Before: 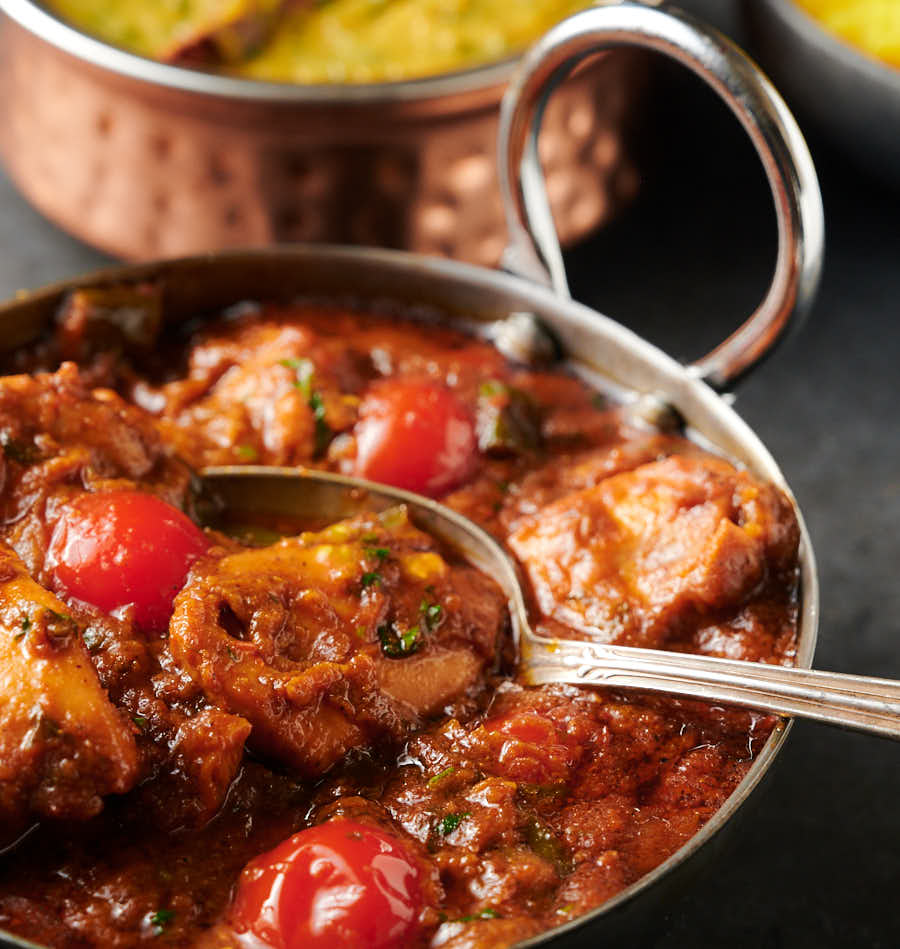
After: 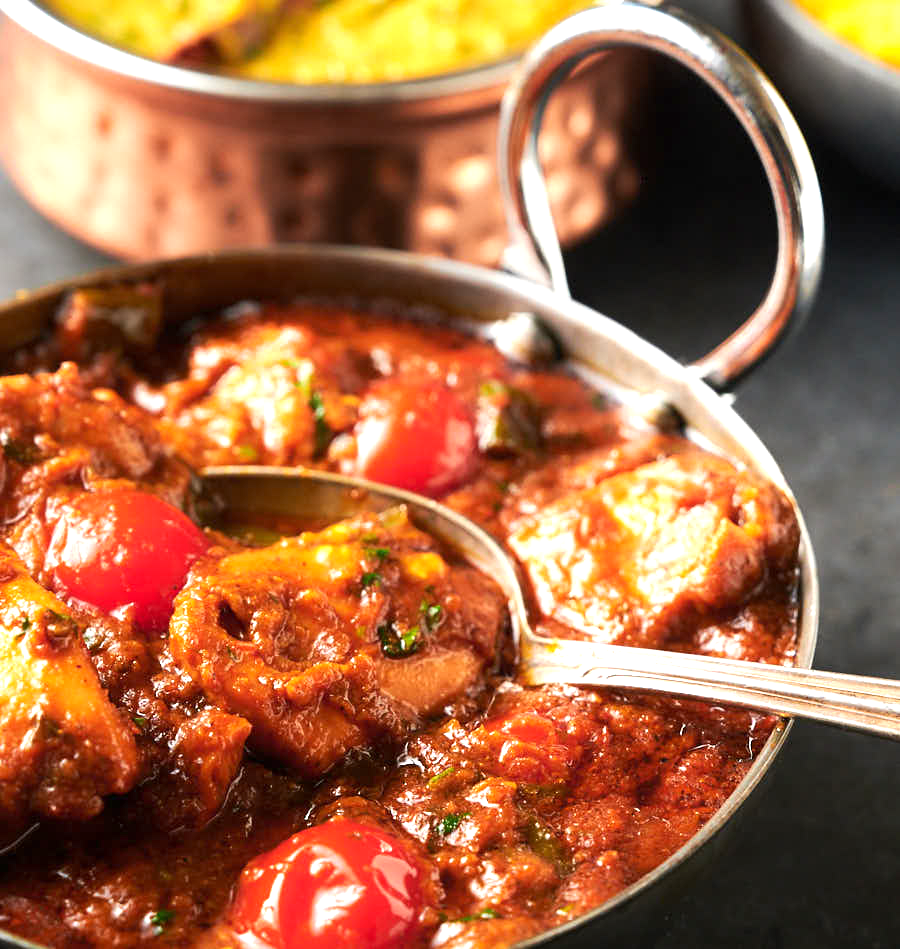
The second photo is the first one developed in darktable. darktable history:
exposure: exposure 0.927 EV, compensate highlight preservation false
